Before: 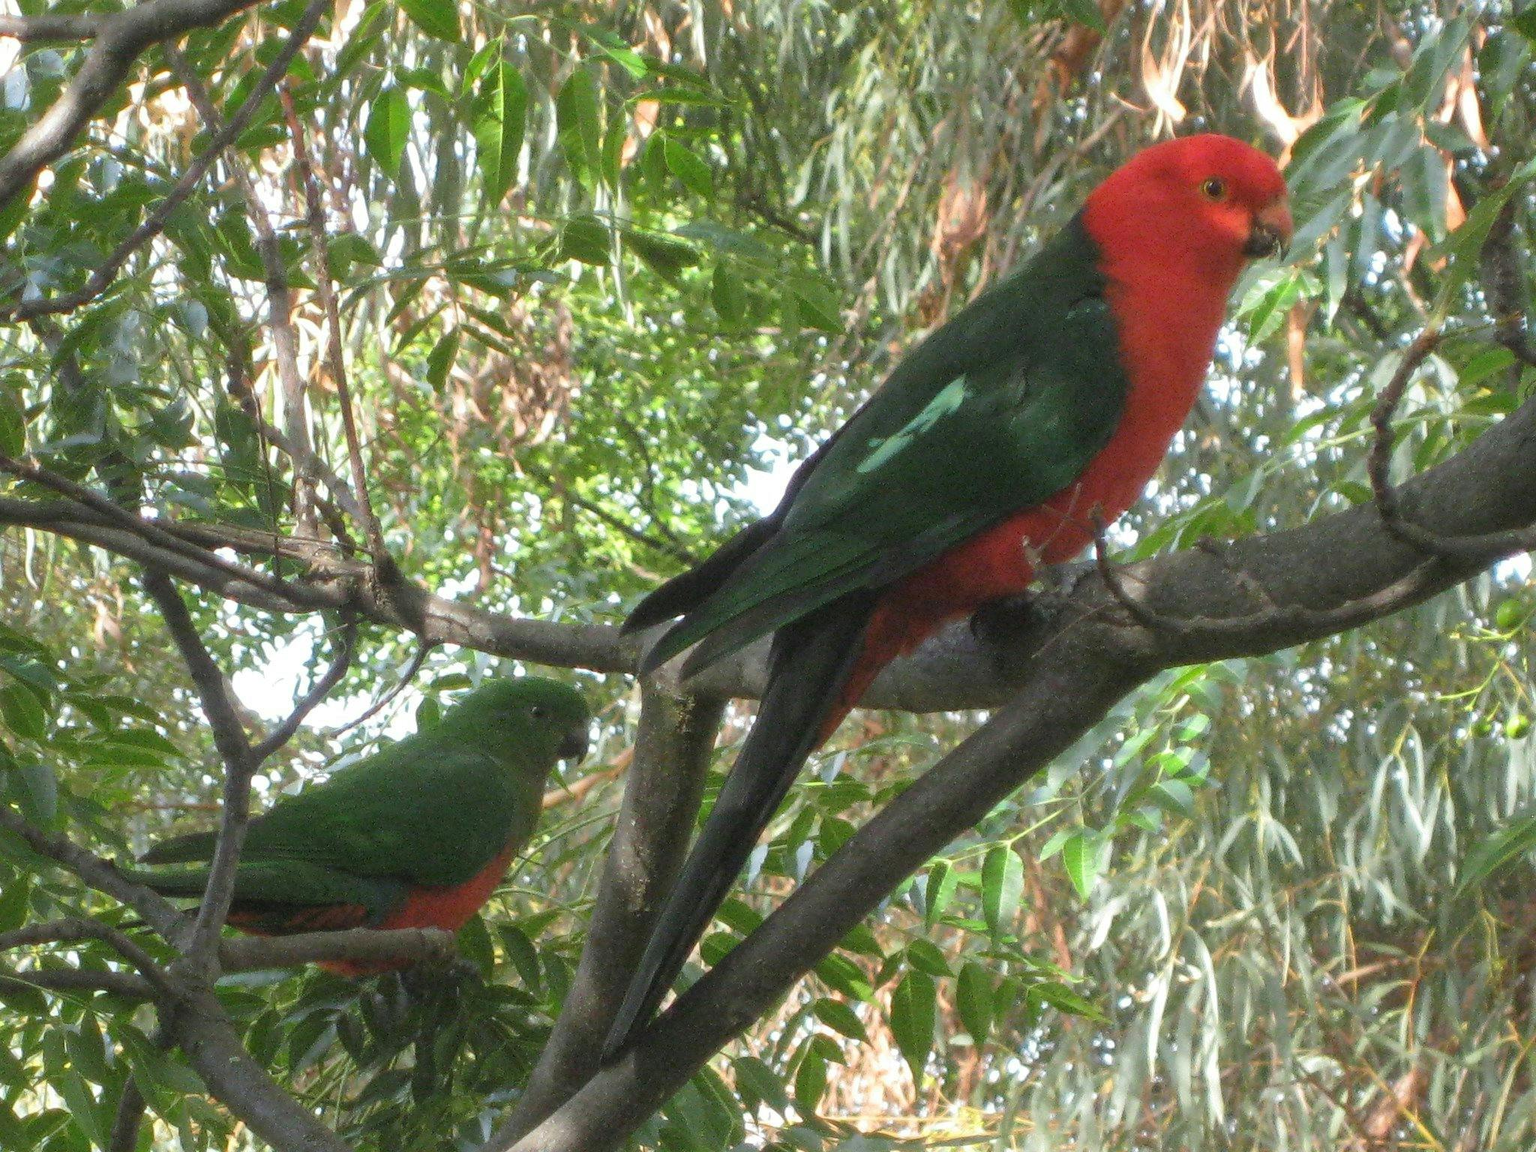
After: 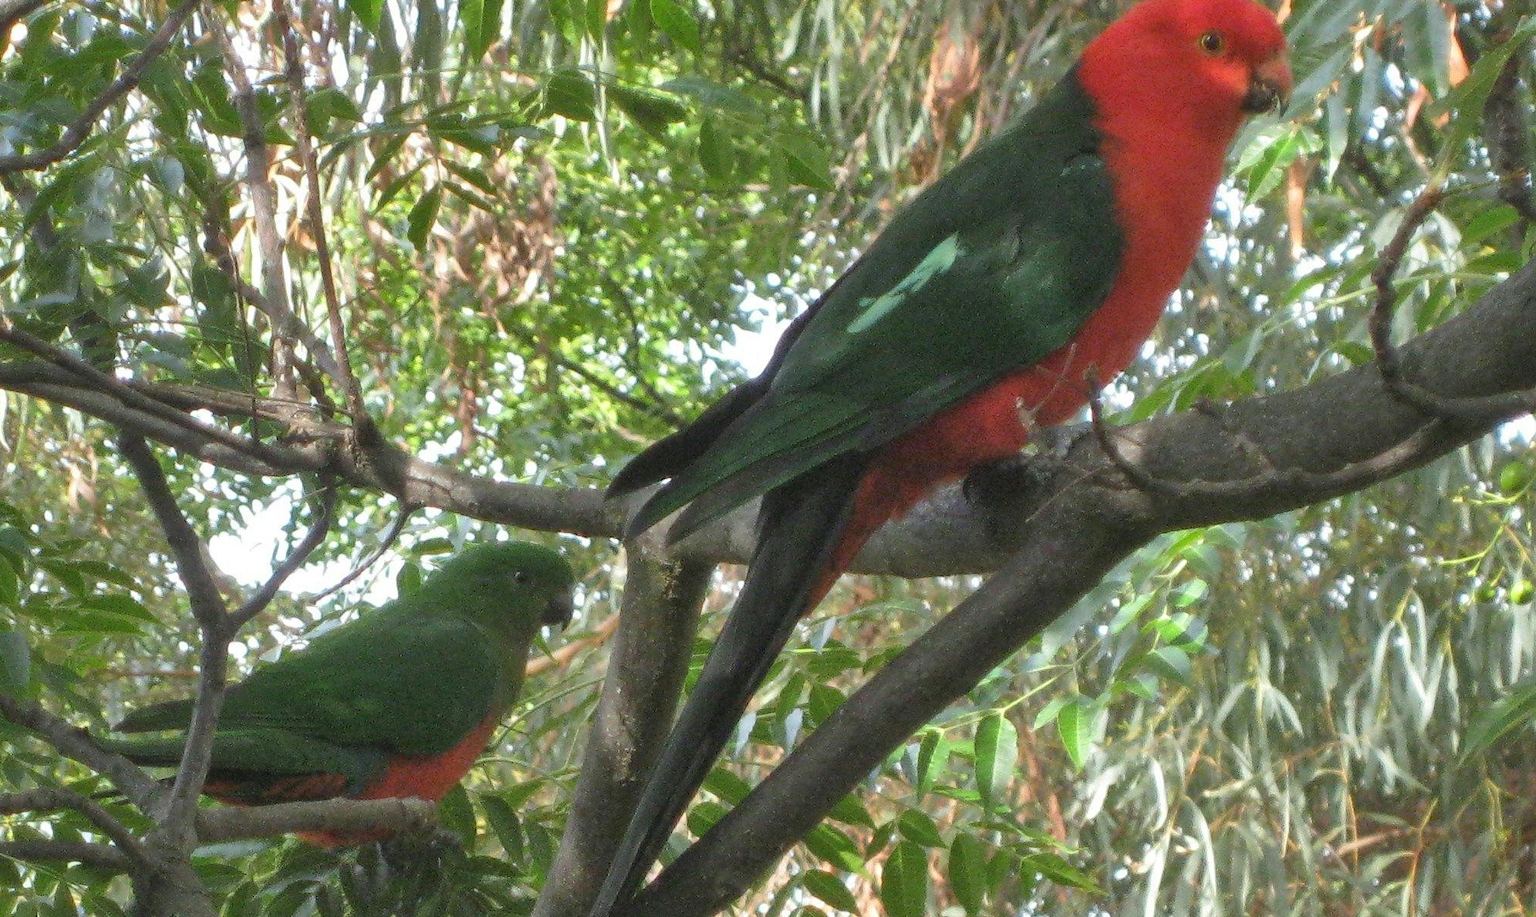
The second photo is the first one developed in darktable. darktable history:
crop and rotate: left 1.814%, top 12.818%, right 0.25%, bottom 9.225%
shadows and highlights: soften with gaussian
